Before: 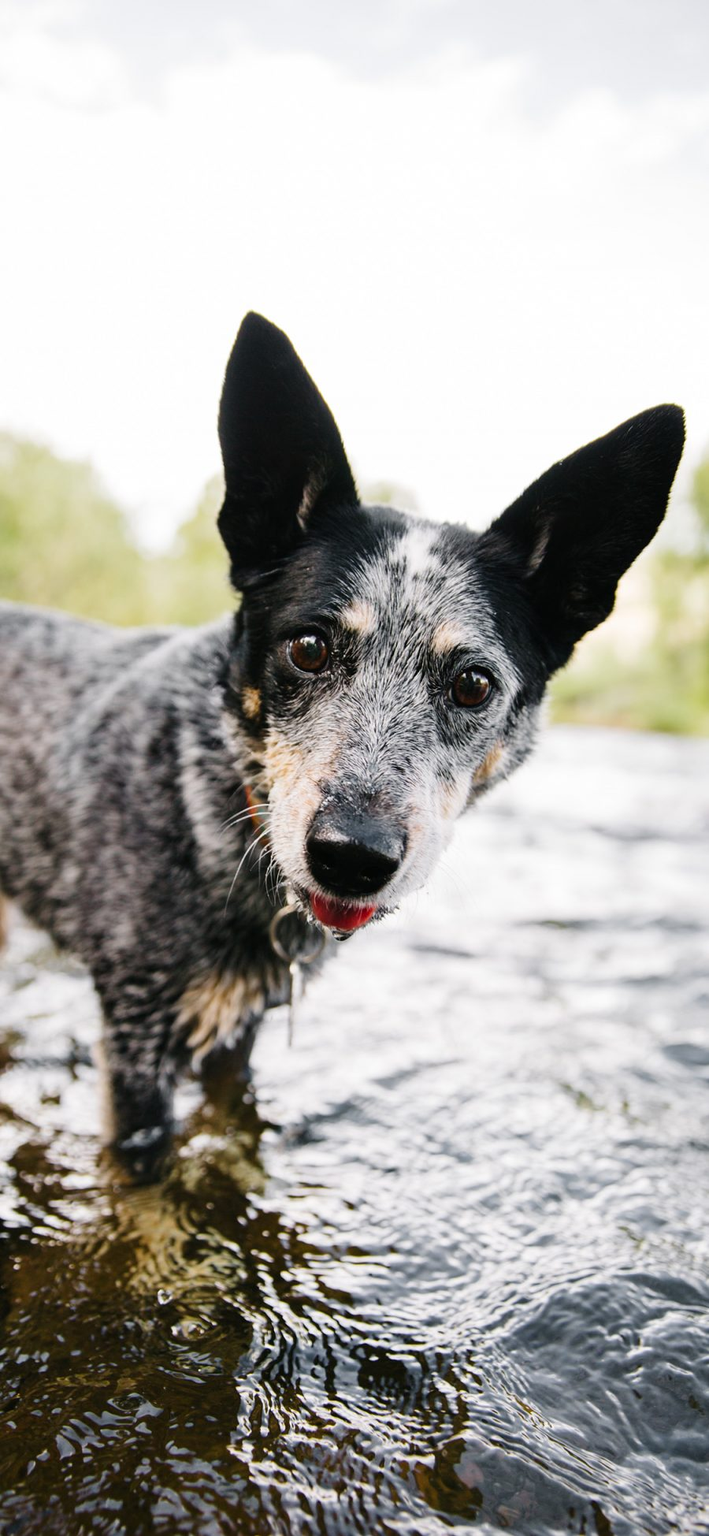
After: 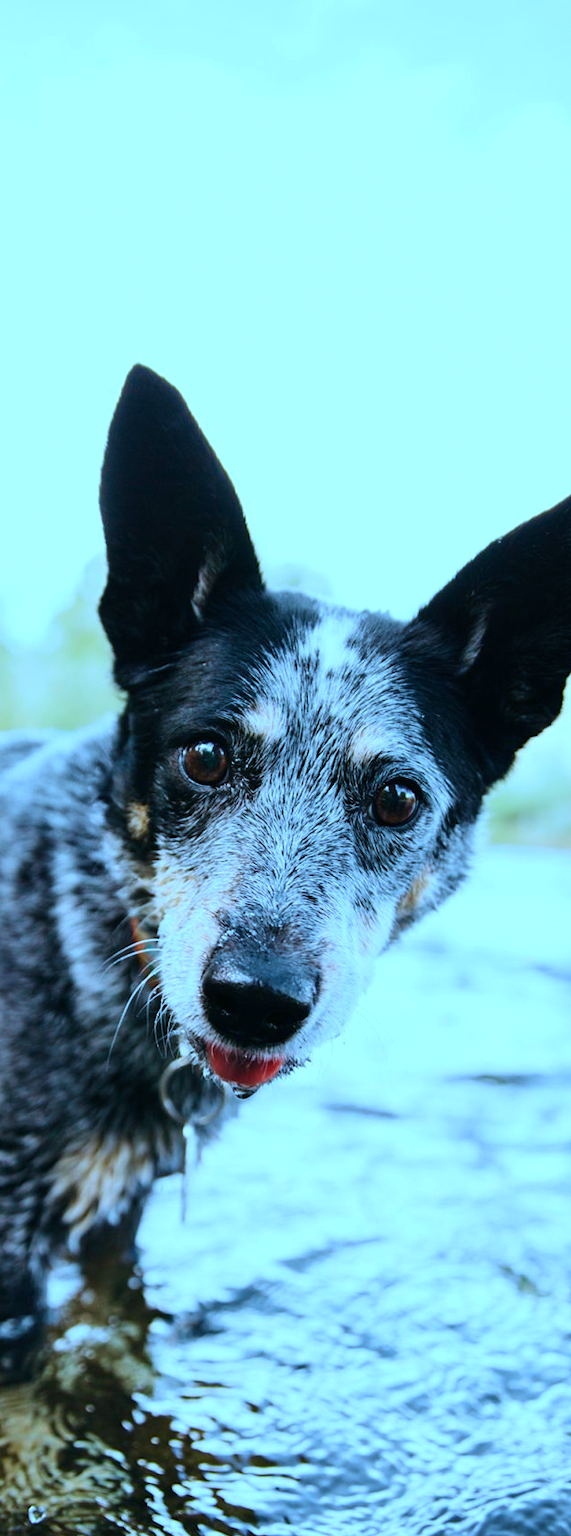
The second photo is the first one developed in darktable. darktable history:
color calibration: illuminant custom, x 0.431, y 0.394, temperature 3100.75 K
crop: left 18.786%, right 12.195%, bottom 14.346%
